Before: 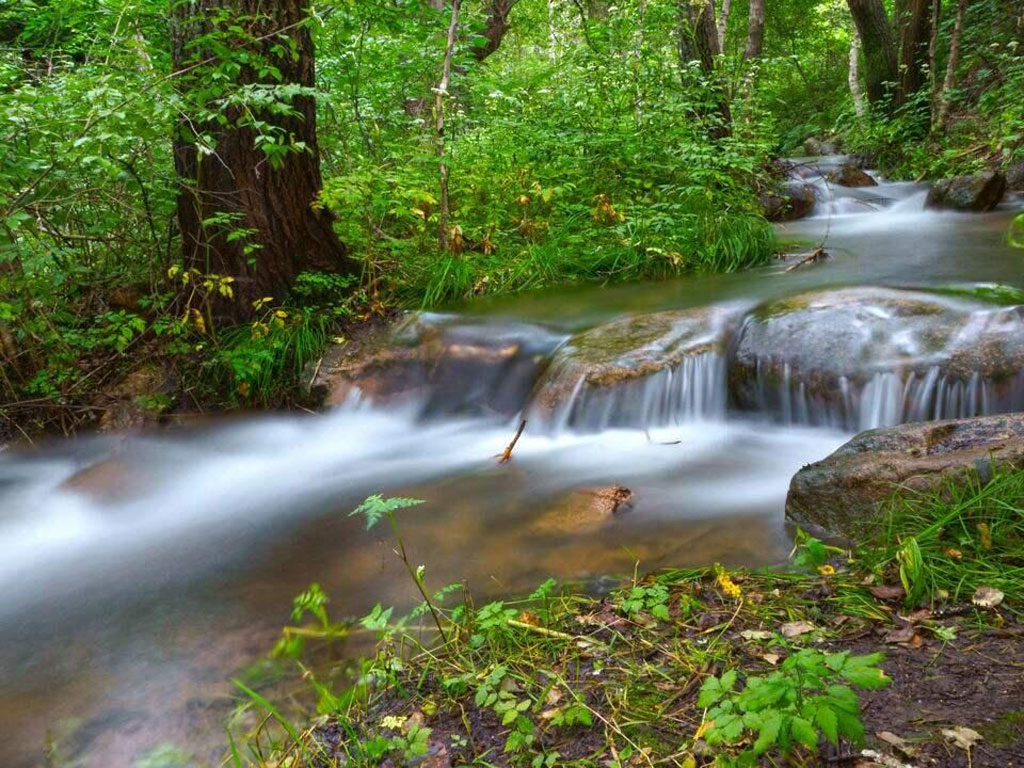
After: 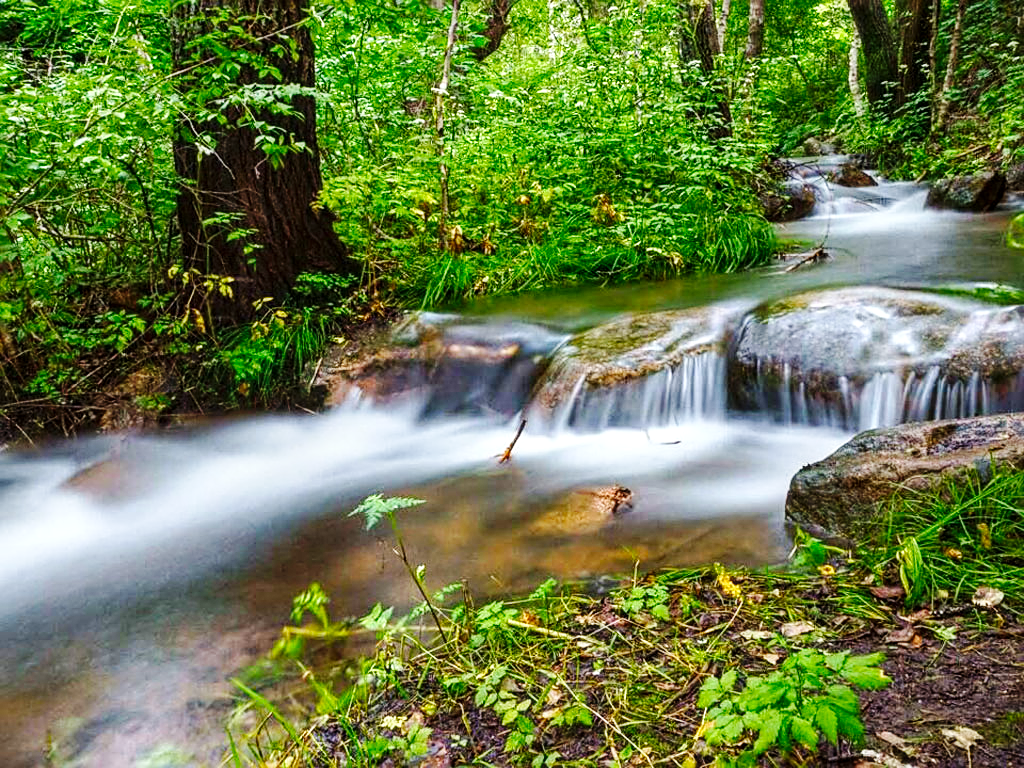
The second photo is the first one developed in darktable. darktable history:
local contrast: on, module defaults
sharpen: on, module defaults
base curve: curves: ch0 [(0, 0) (0.036, 0.025) (0.121, 0.166) (0.206, 0.329) (0.605, 0.79) (1, 1)], preserve colors none
